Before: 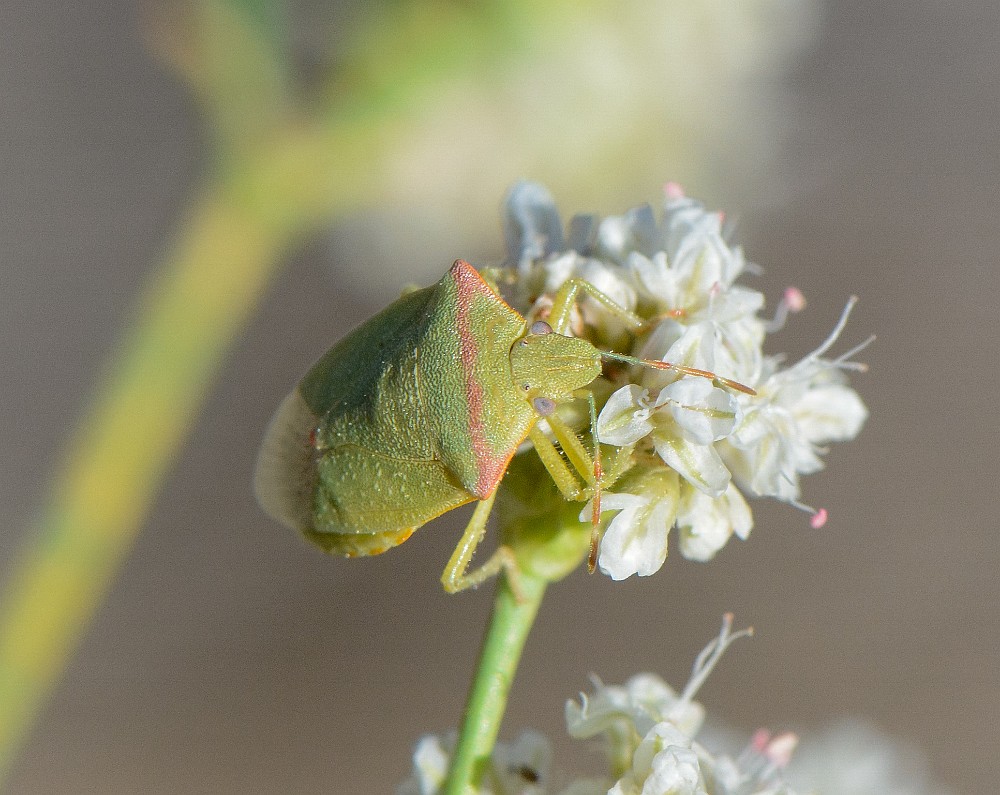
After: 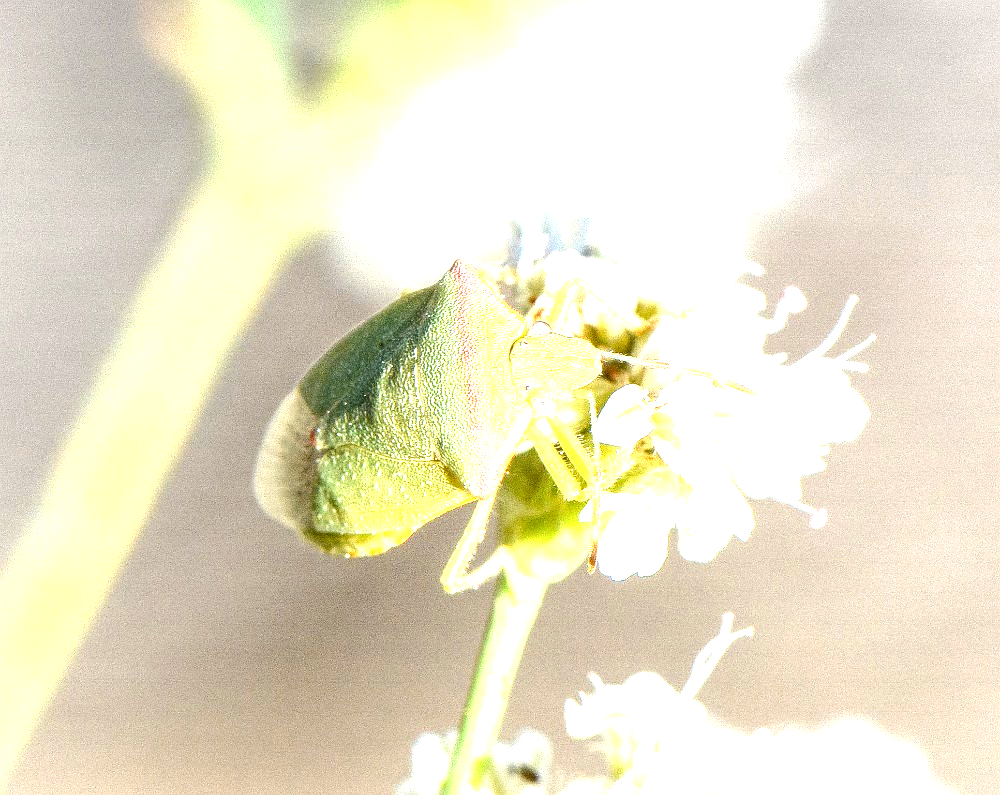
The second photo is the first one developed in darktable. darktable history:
local contrast: detail 160%
exposure: black level correction 0, exposure 2.138 EV, compensate exposure bias true, compensate highlight preservation false
